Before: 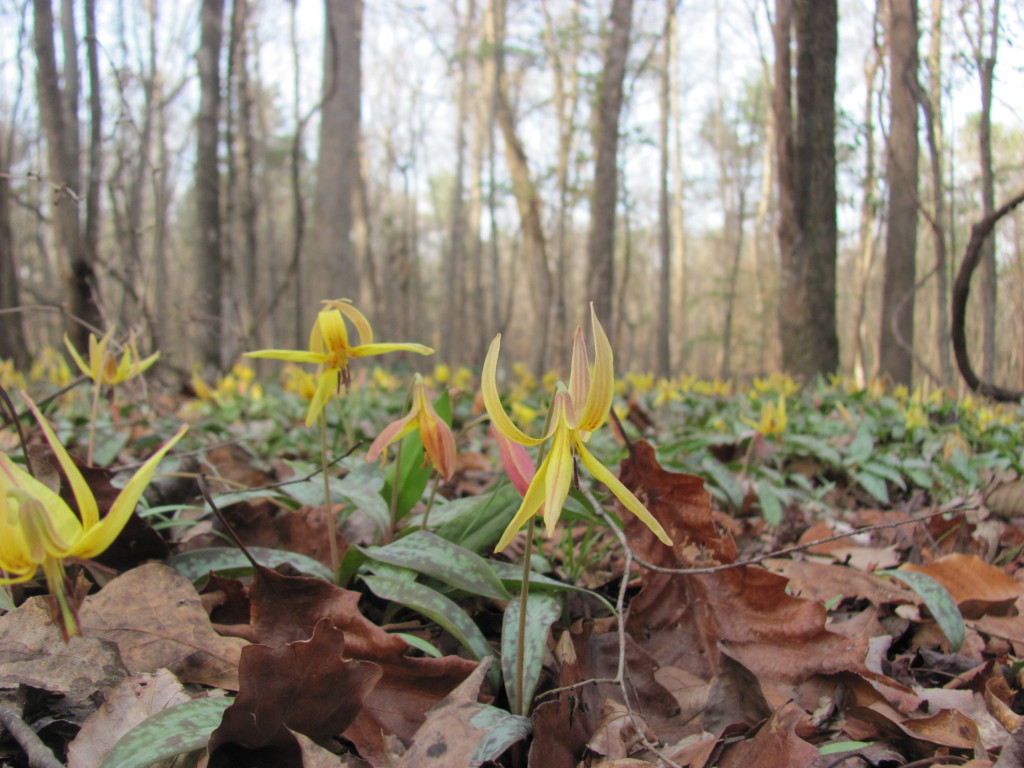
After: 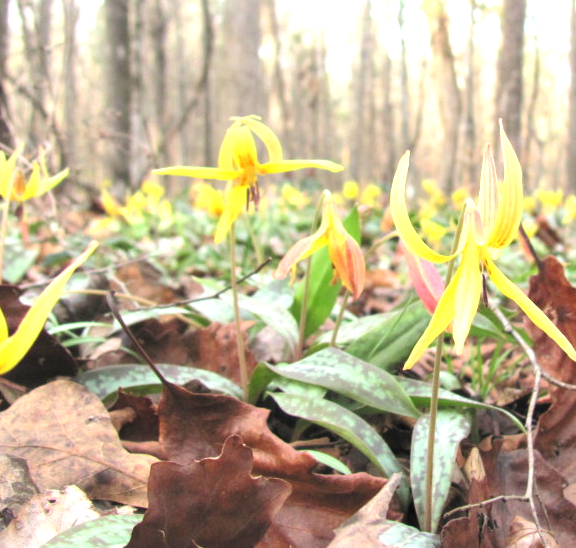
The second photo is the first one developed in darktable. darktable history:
crop: left 8.966%, top 23.852%, right 34.699%, bottom 4.703%
exposure: black level correction 0, exposure 1.5 EV, compensate exposure bias true, compensate highlight preservation false
